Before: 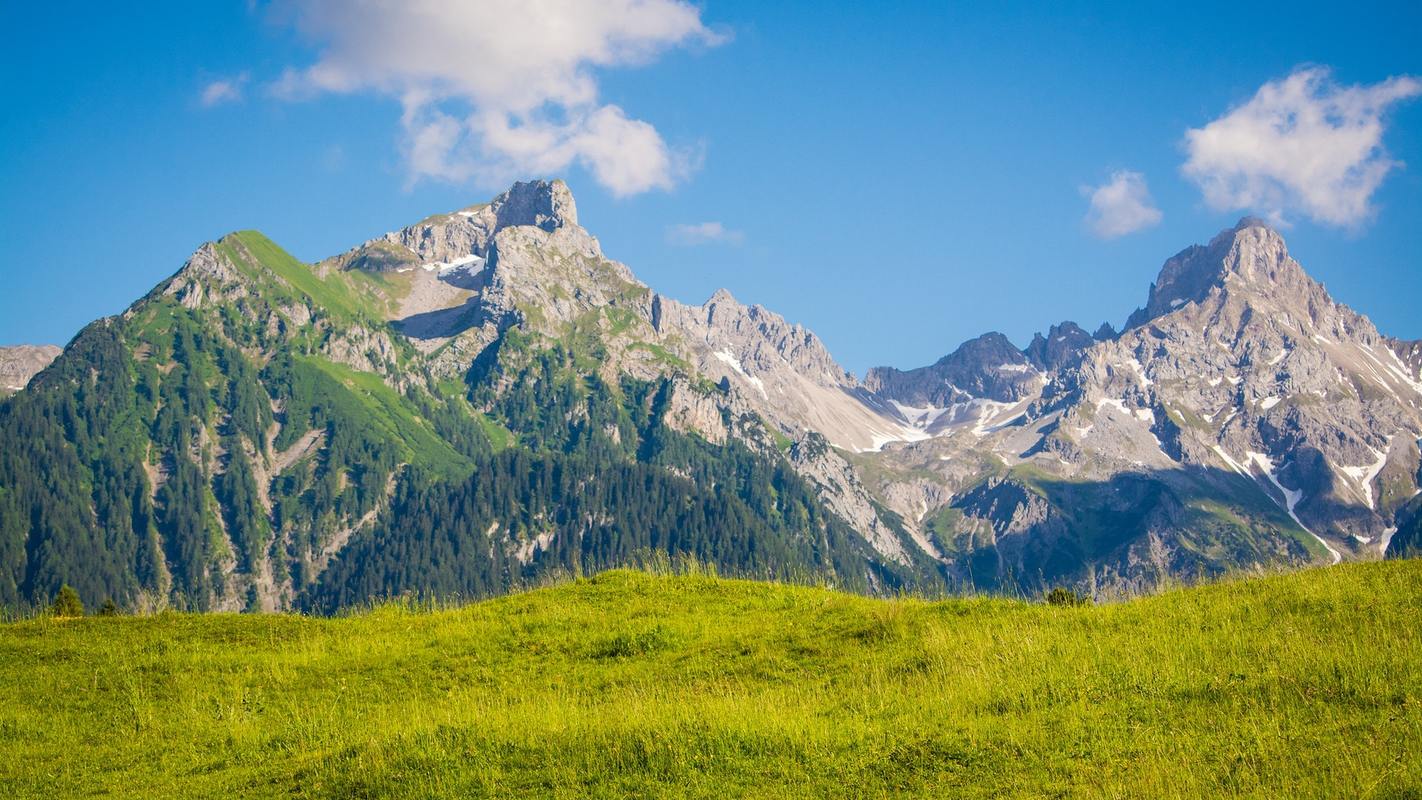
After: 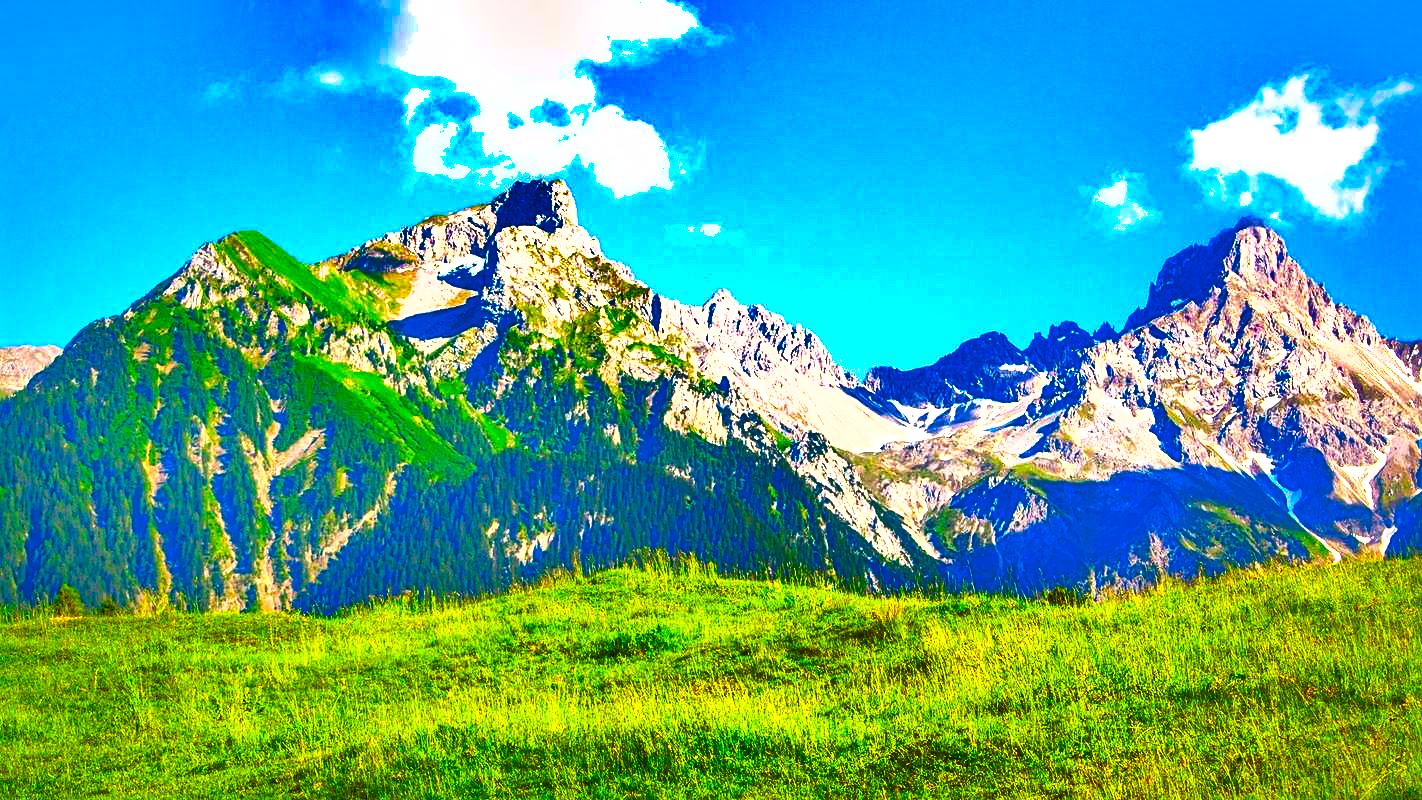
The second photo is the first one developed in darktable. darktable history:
tone equalizer: mask exposure compensation -0.507 EV
shadows and highlights: shadows 20.78, highlights -82.81, soften with gaussian
sharpen: amount 0.205
color correction: highlights b* -0.026, saturation 2.95
exposure: black level correction 0, exposure 1.095 EV, compensate exposure bias true, compensate highlight preservation false
